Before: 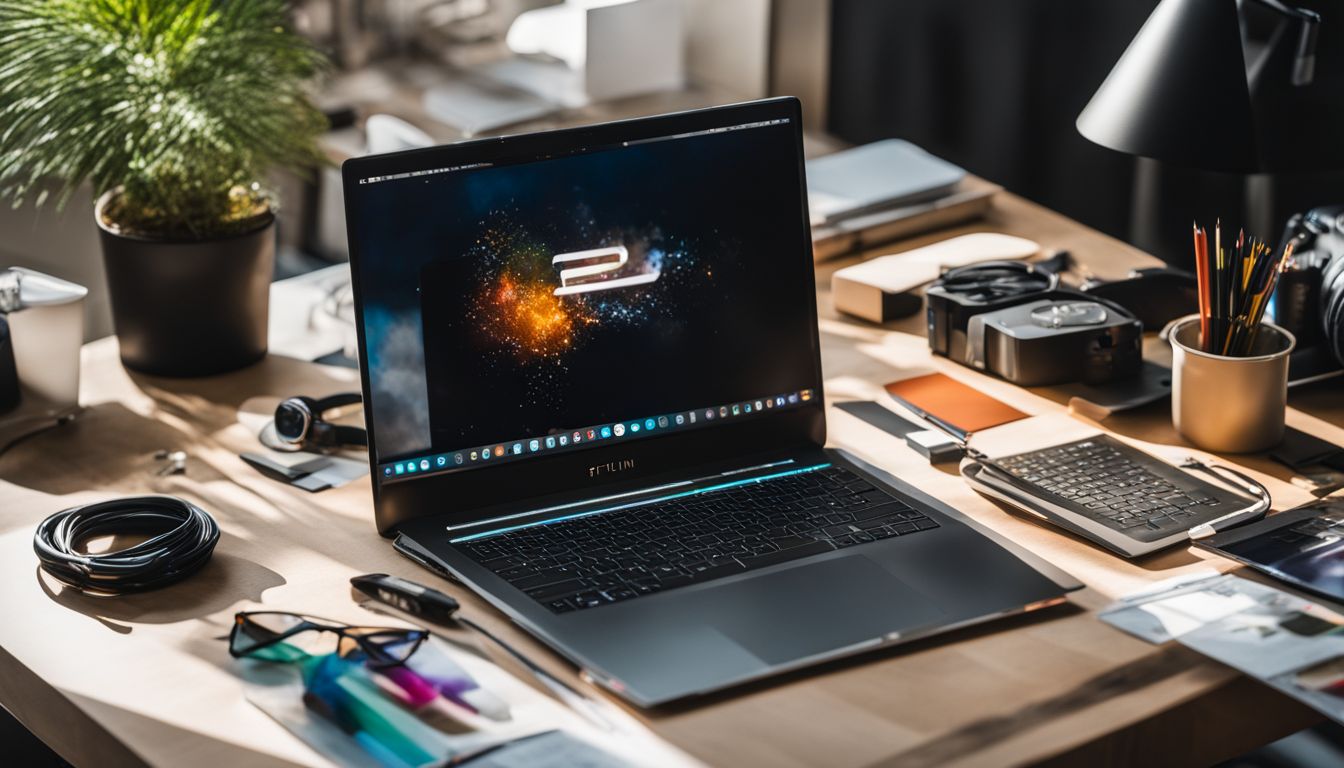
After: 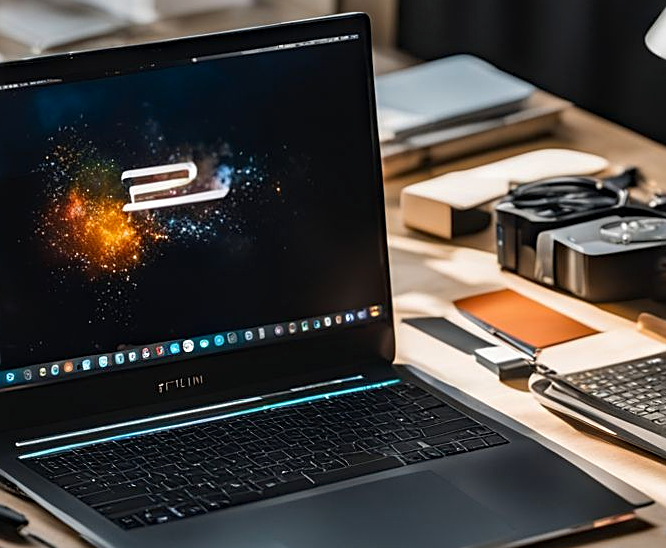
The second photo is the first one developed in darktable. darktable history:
sharpen: on, module defaults
crop: left 32.075%, top 10.976%, right 18.355%, bottom 17.596%
haze removal: adaptive false
